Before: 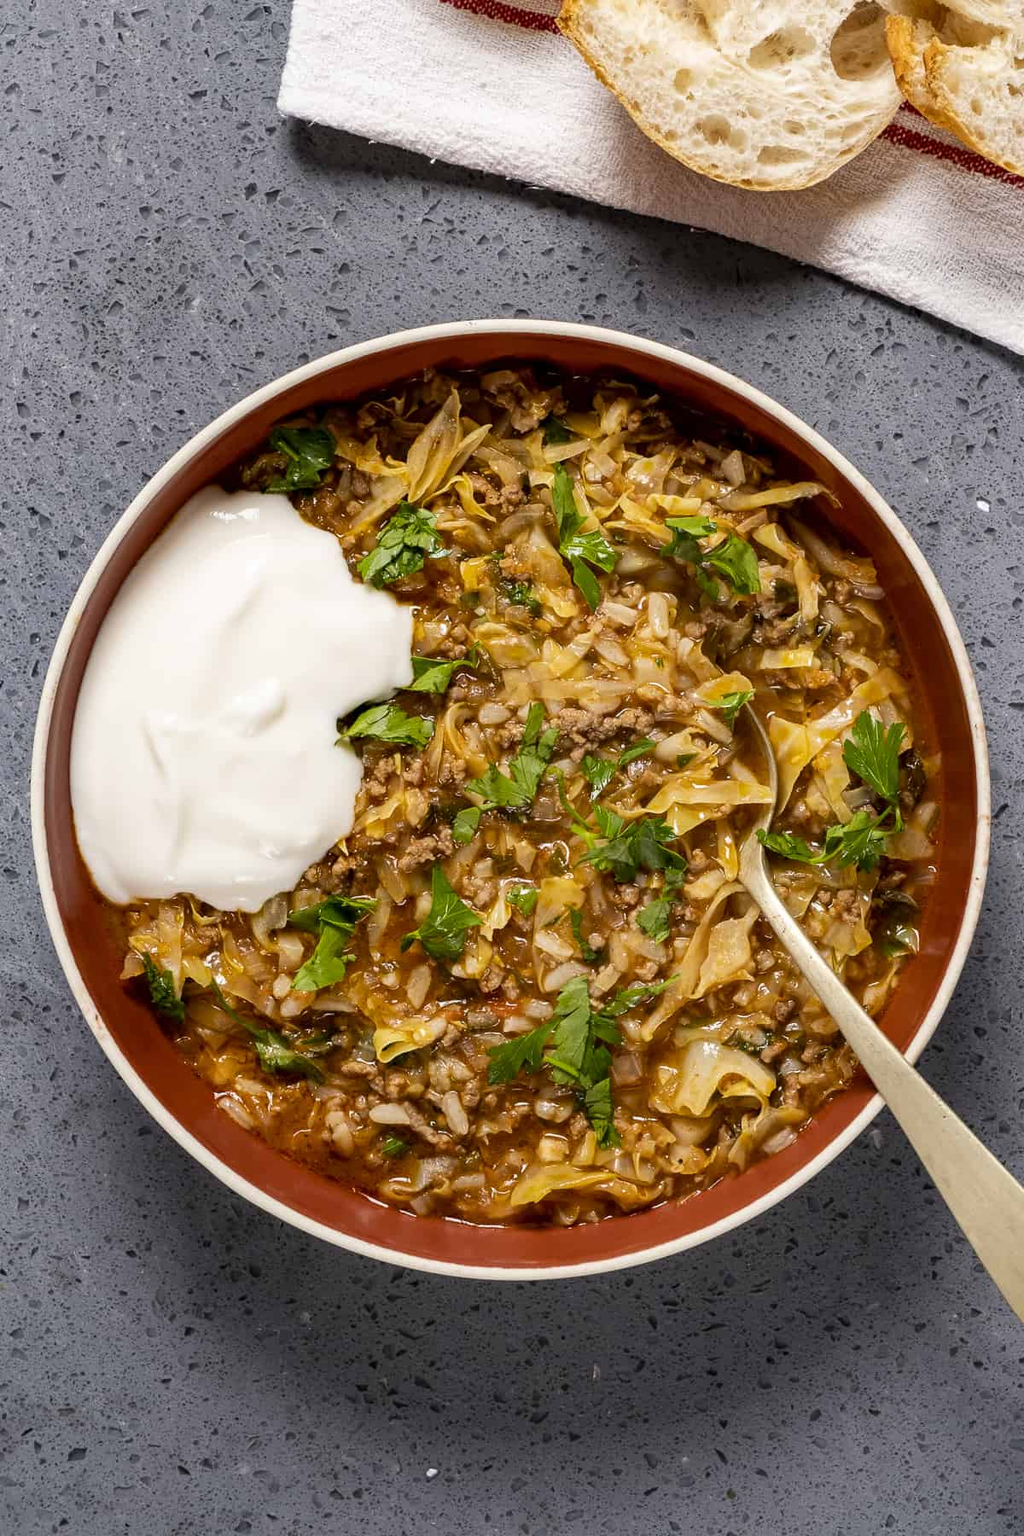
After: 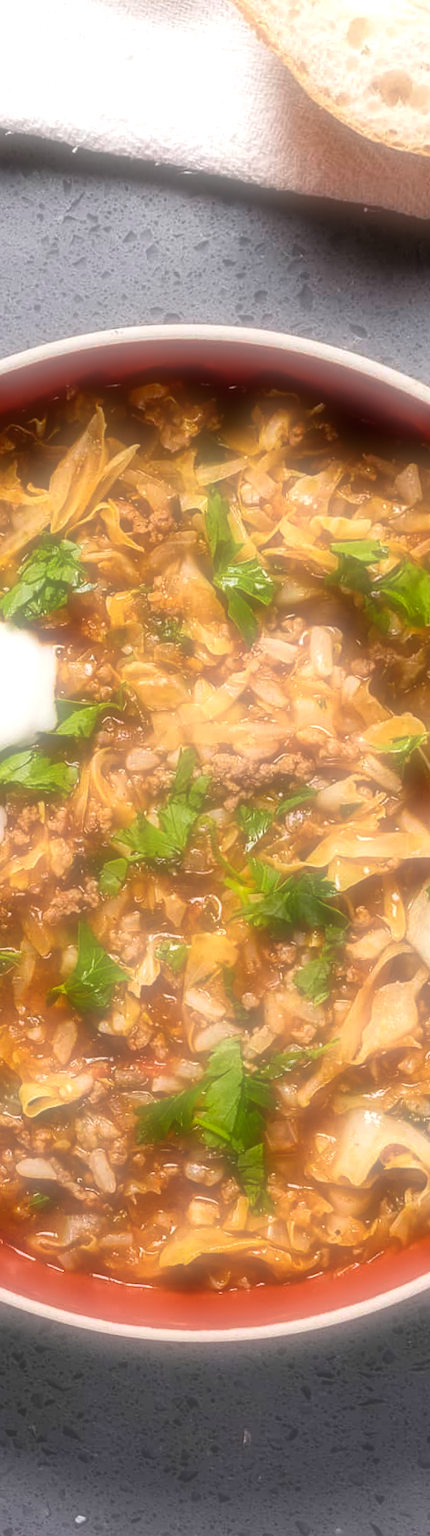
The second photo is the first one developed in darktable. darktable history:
soften: on, module defaults
crop: left 31.229%, right 27.105%
exposure: black level correction 0, exposure 0.6 EV, compensate highlight preservation false
rotate and perspective: rotation 0.062°, lens shift (vertical) 0.115, lens shift (horizontal) -0.133, crop left 0.047, crop right 0.94, crop top 0.061, crop bottom 0.94
